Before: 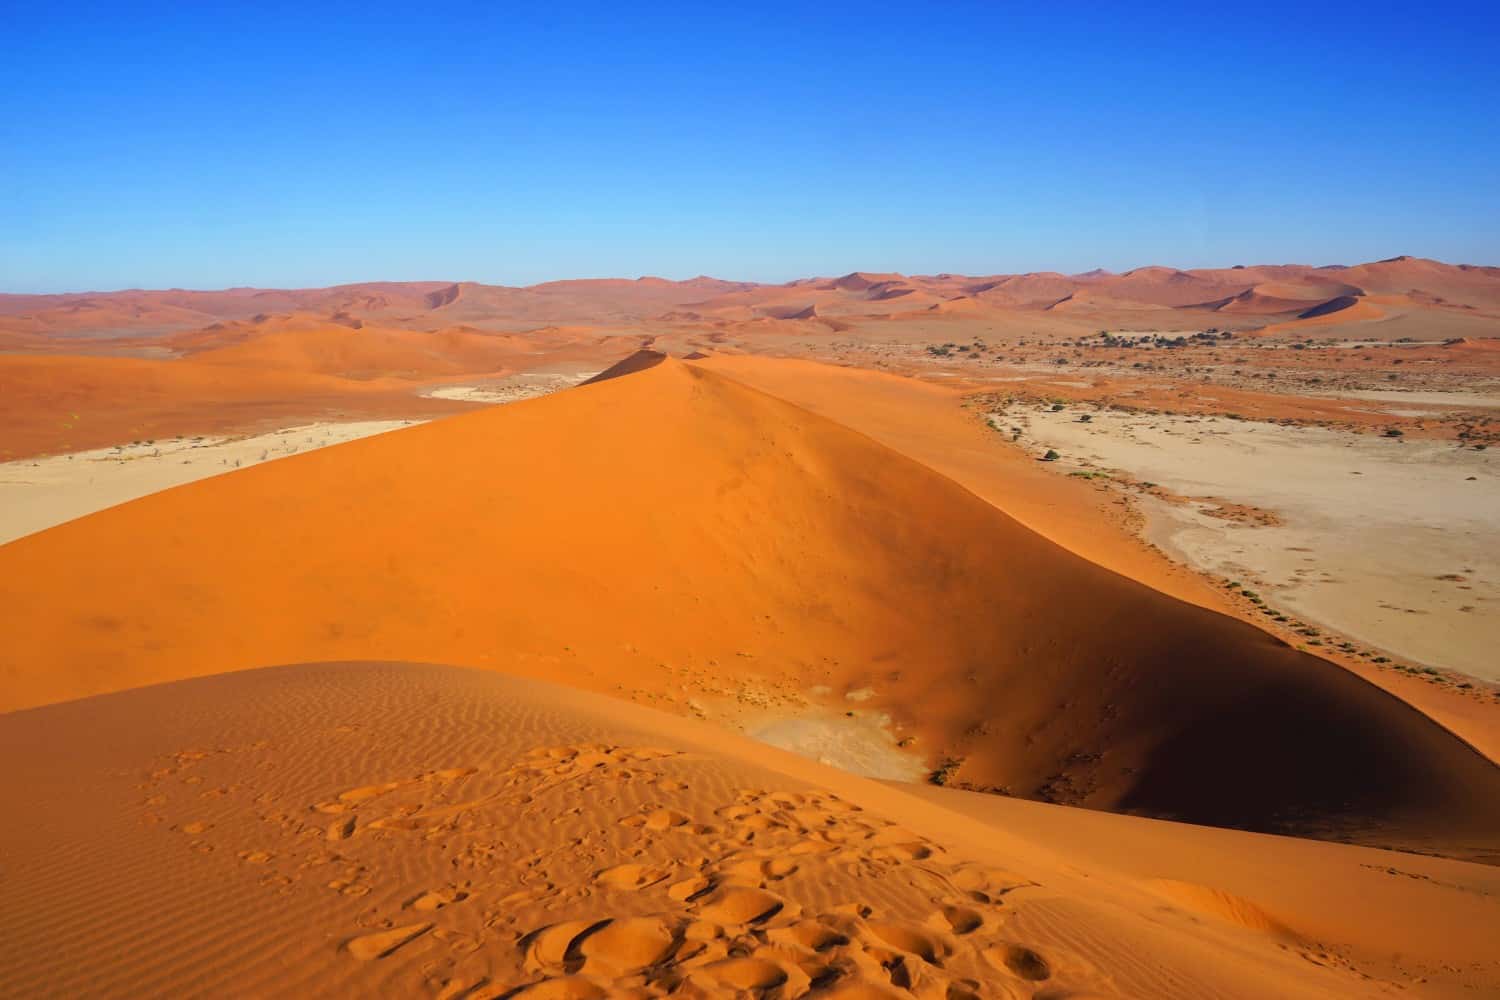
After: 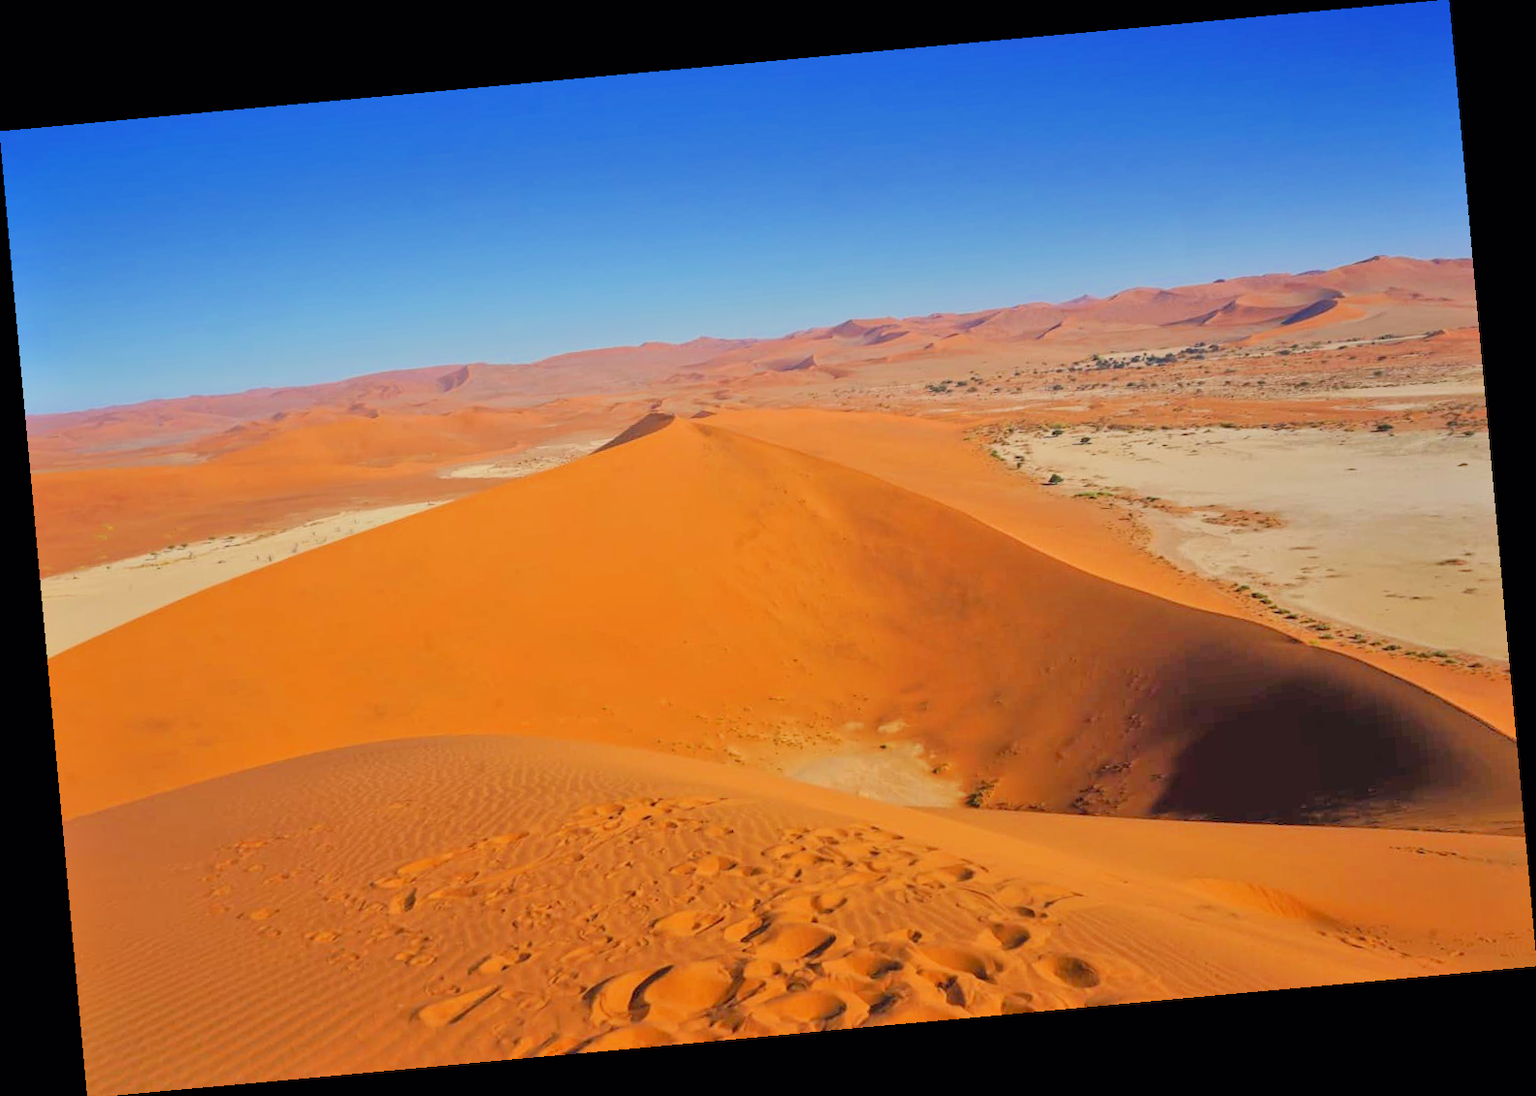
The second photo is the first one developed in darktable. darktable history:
rotate and perspective: rotation -5.2°, automatic cropping off
white balance: red 0.988, blue 1.017
filmic rgb: black relative exposure -7.48 EV, white relative exposure 4.83 EV, hardness 3.4, color science v6 (2022)
tone equalizer: -8 EV 2 EV, -7 EV 2 EV, -6 EV 2 EV, -5 EV 2 EV, -4 EV 2 EV, -3 EV 1.5 EV, -2 EV 1 EV, -1 EV 0.5 EV
